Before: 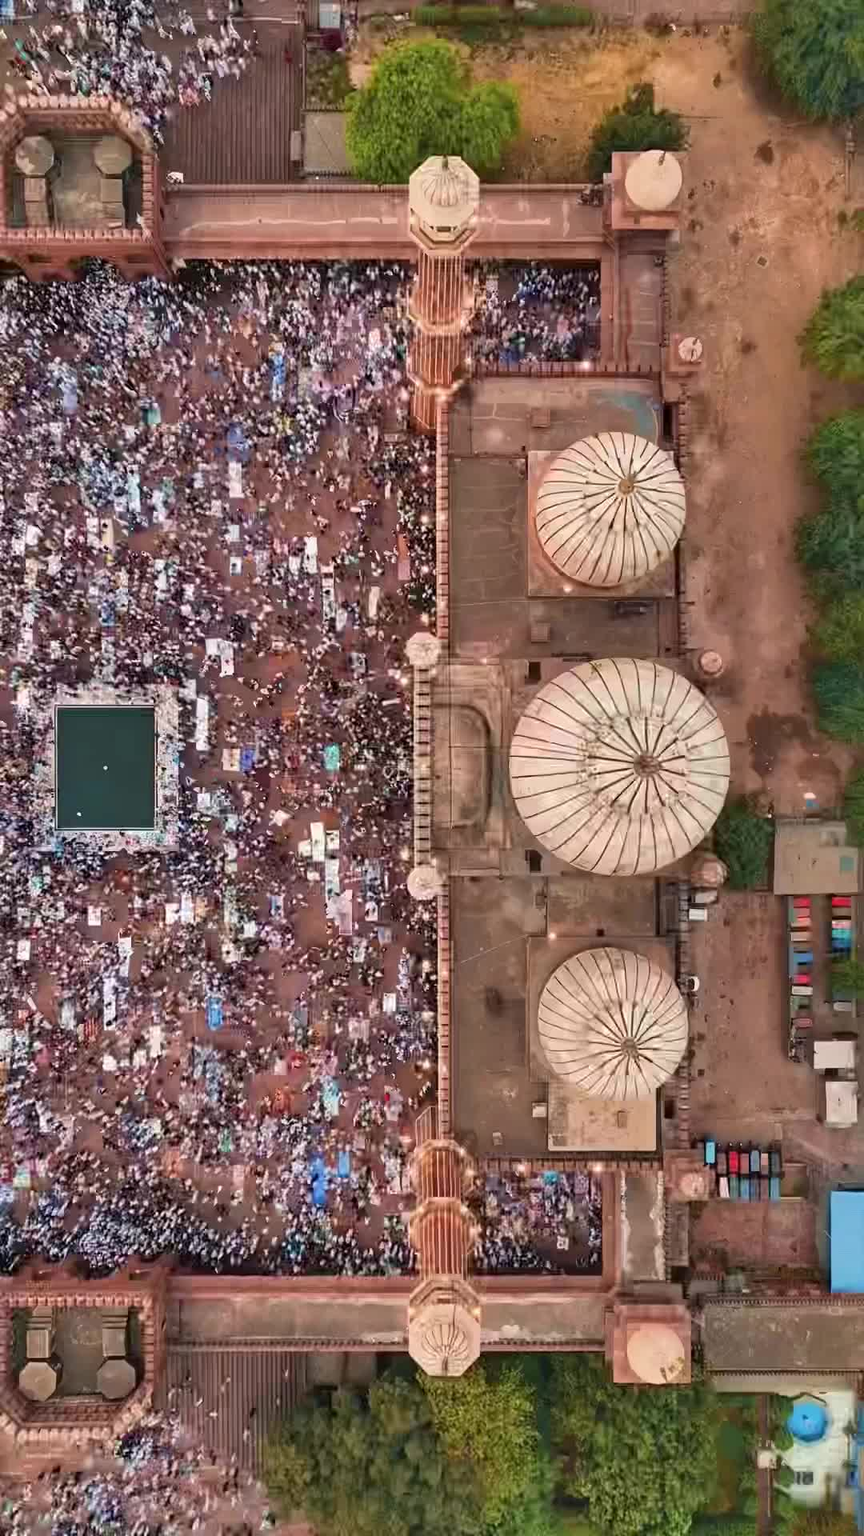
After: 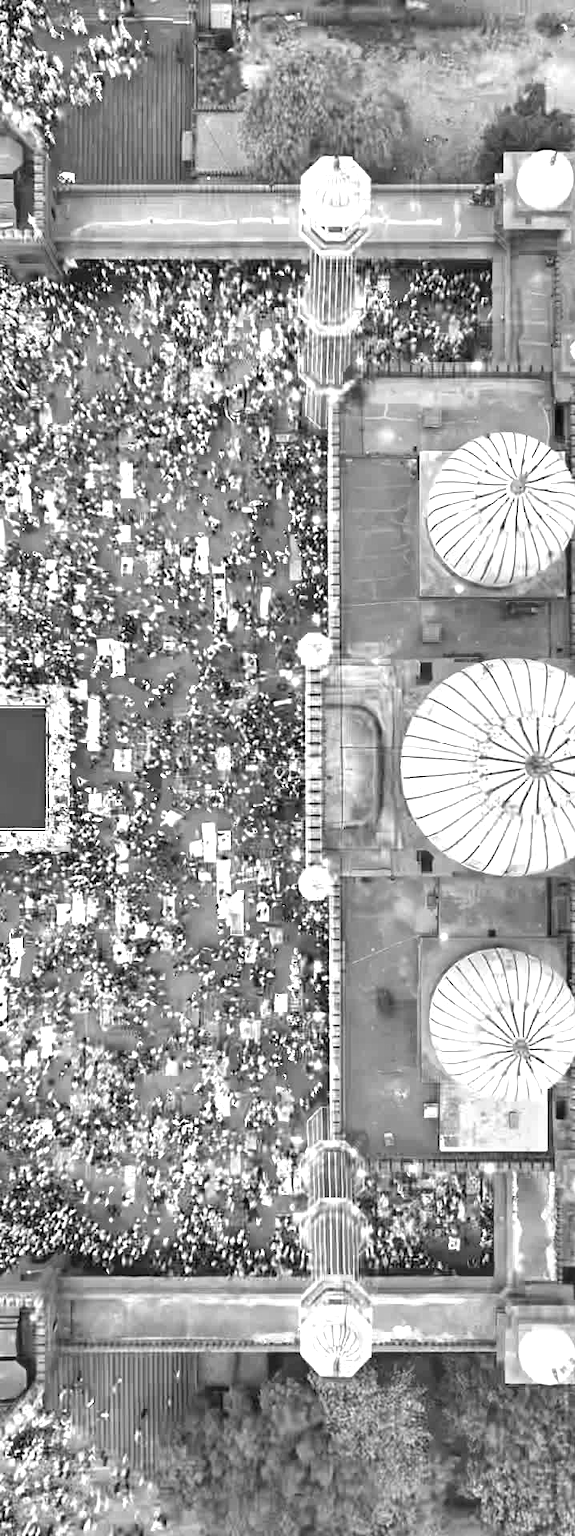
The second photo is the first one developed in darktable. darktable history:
exposure: black level correction 0, exposure 1.173 EV, compensate exposure bias true, compensate highlight preservation false
crop and rotate: left 12.673%, right 20.66%
monochrome: on, module defaults
